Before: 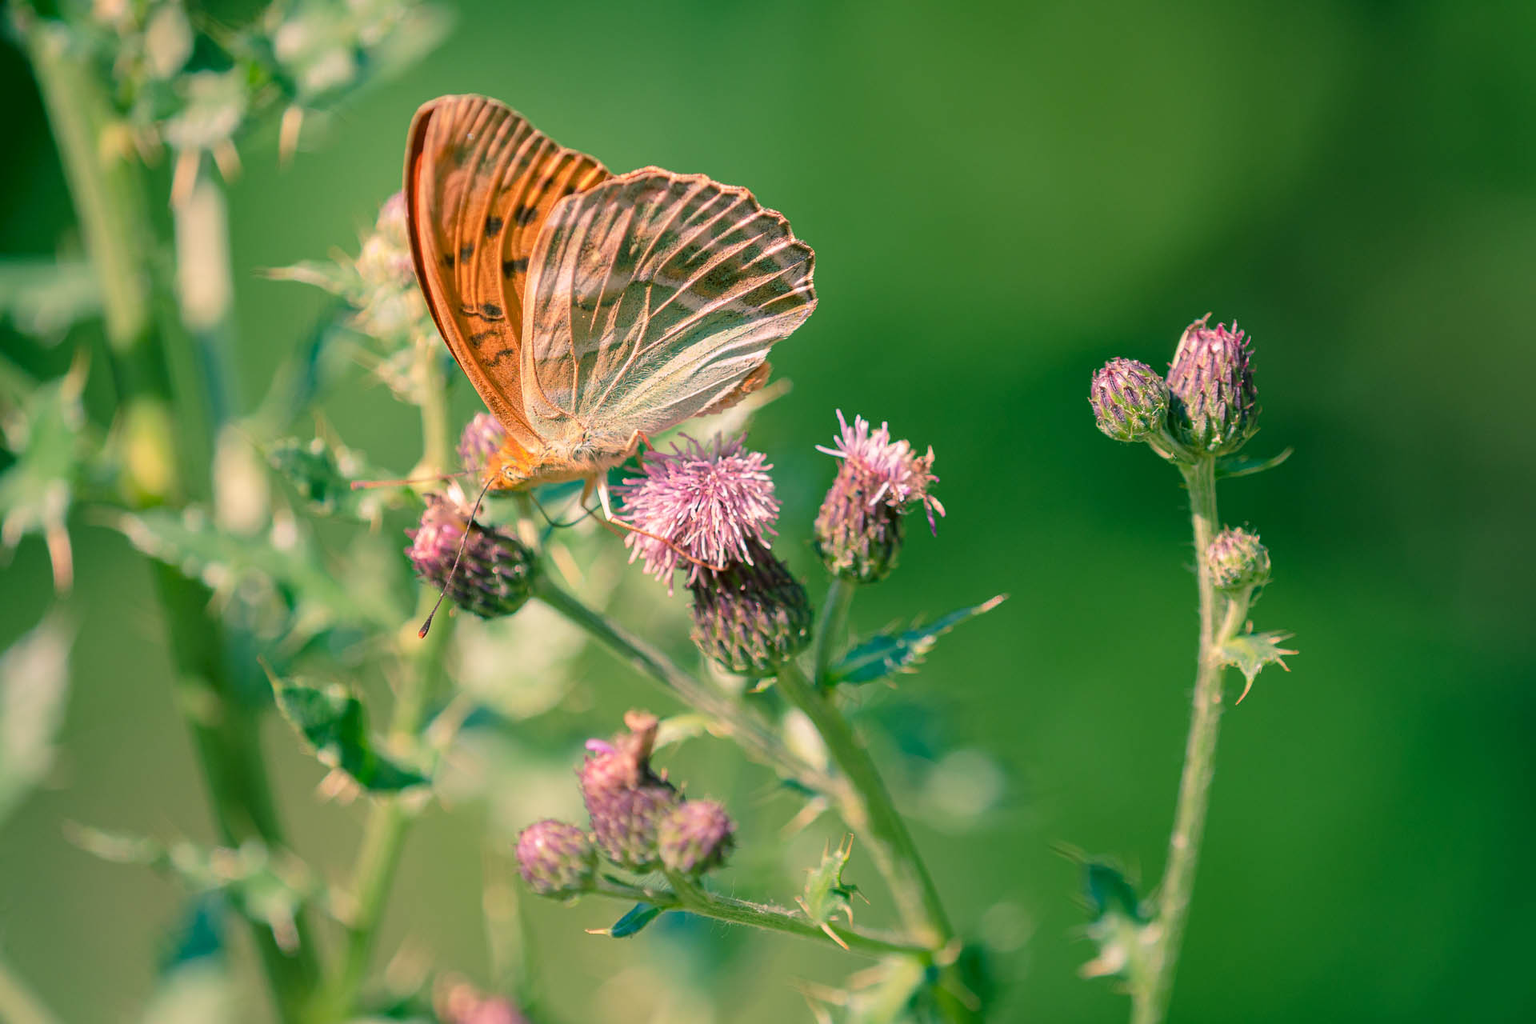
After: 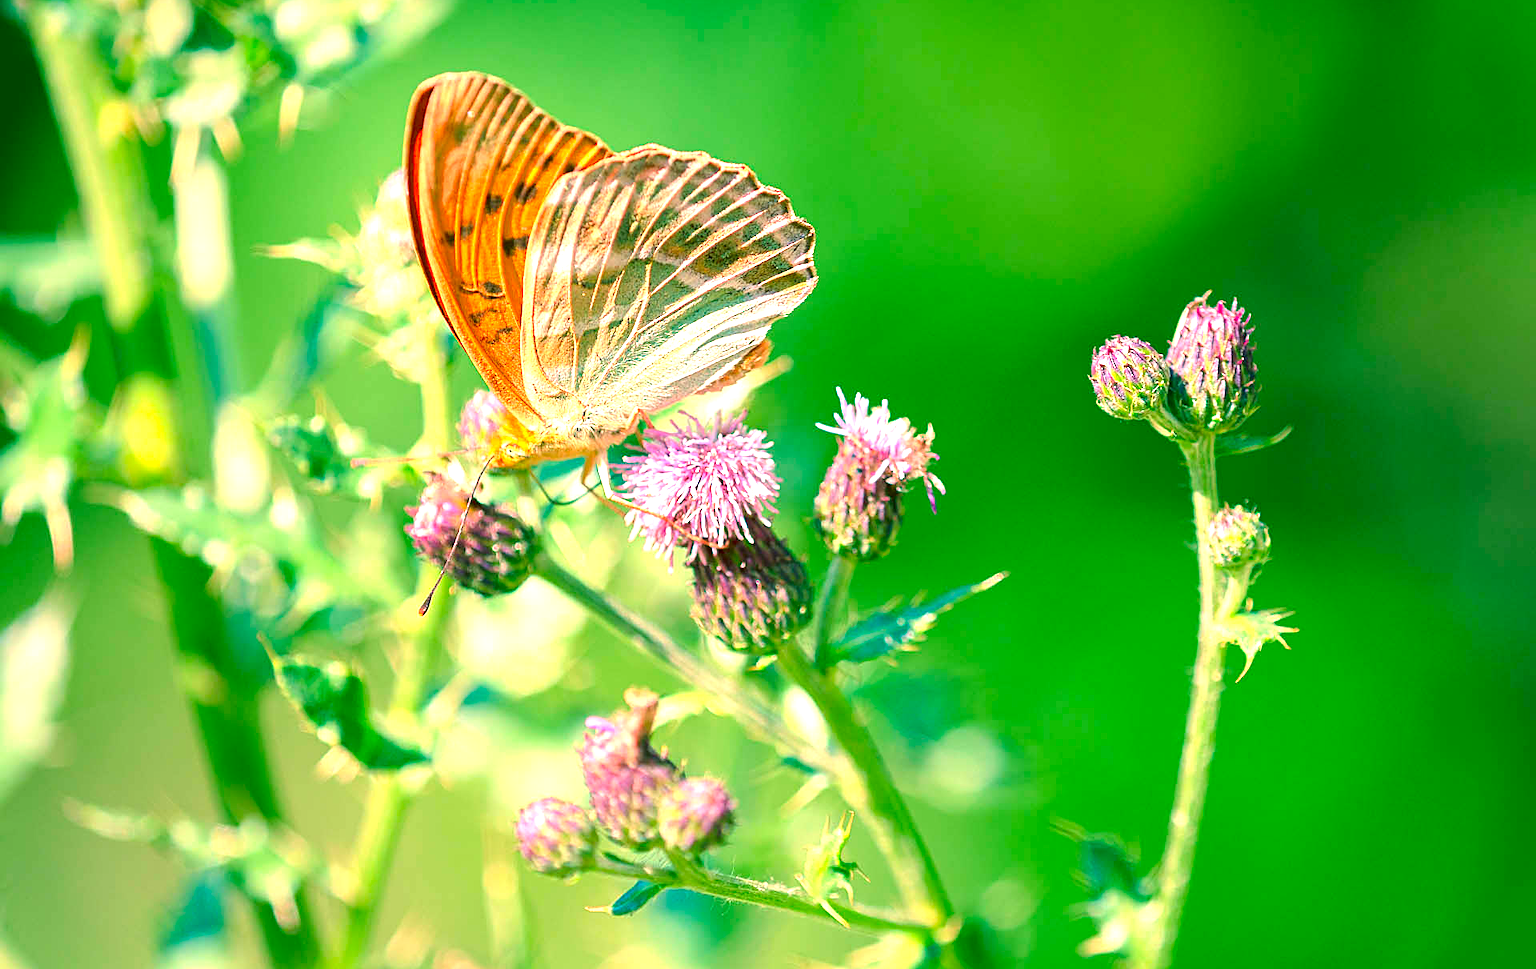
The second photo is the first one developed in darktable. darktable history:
contrast brightness saturation: brightness -0.023, saturation 0.36
exposure: black level correction 0, exposure 0.95 EV, compensate exposure bias true, compensate highlight preservation false
sharpen: on, module defaults
crop and rotate: top 2.204%, bottom 3.096%
